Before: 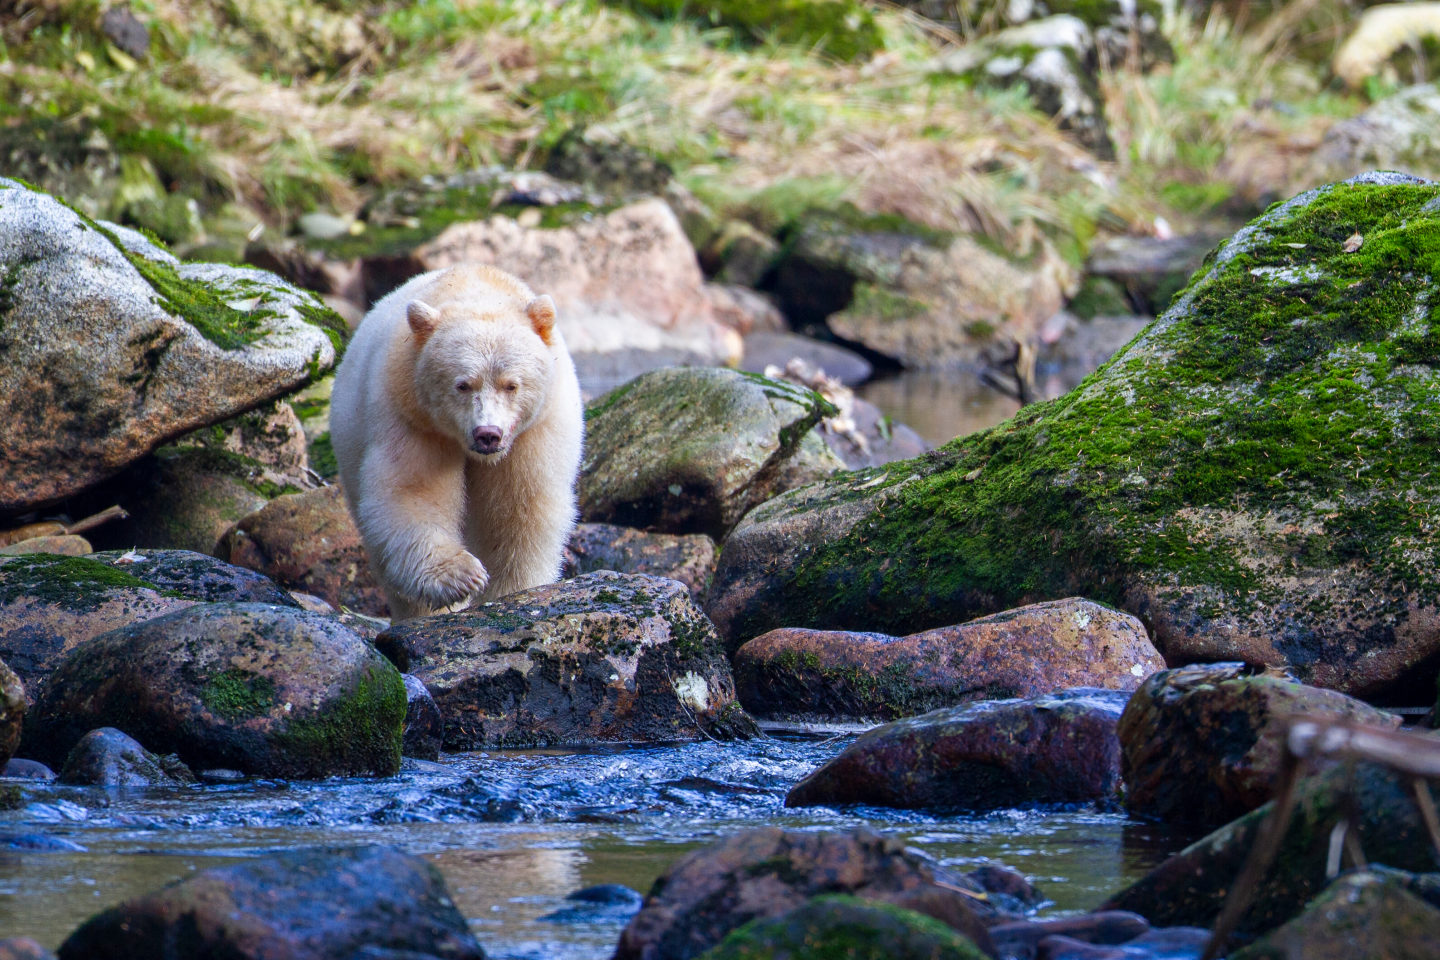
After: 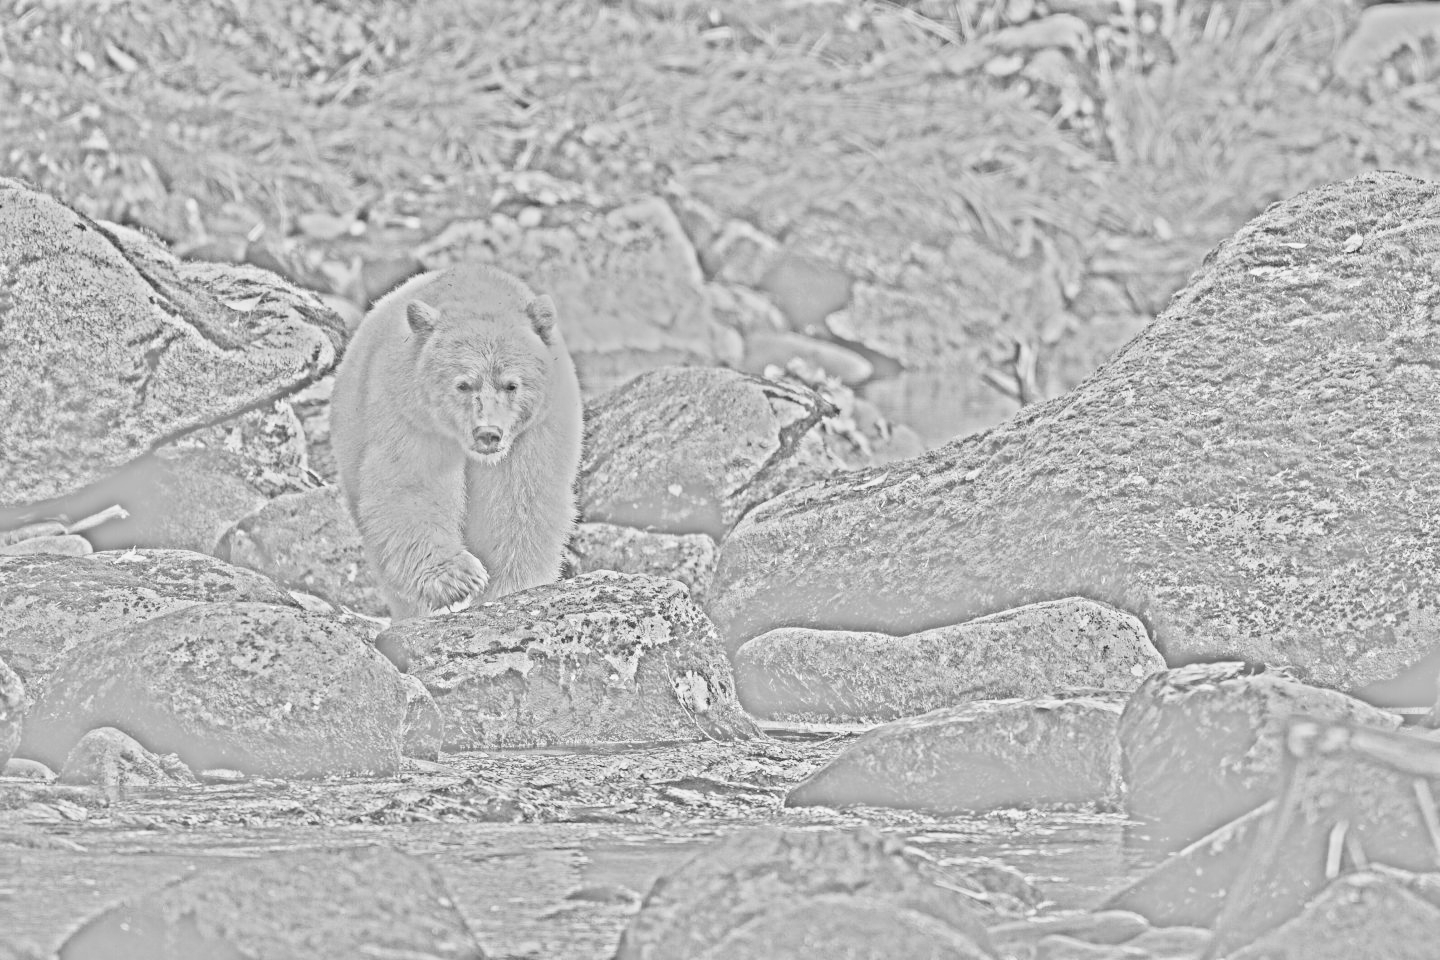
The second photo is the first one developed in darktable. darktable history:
rgb curve: curves: ch0 [(0, 0) (0.21, 0.15) (0.24, 0.21) (0.5, 0.75) (0.75, 0.96) (0.89, 0.99) (1, 1)]; ch1 [(0, 0.02) (0.21, 0.13) (0.25, 0.2) (0.5, 0.67) (0.75, 0.9) (0.89, 0.97) (1, 1)]; ch2 [(0, 0.02) (0.21, 0.13) (0.25, 0.2) (0.5, 0.67) (0.75, 0.9) (0.89, 0.97) (1, 1)], compensate middle gray true
highpass: sharpness 25.84%, contrast boost 14.94%
